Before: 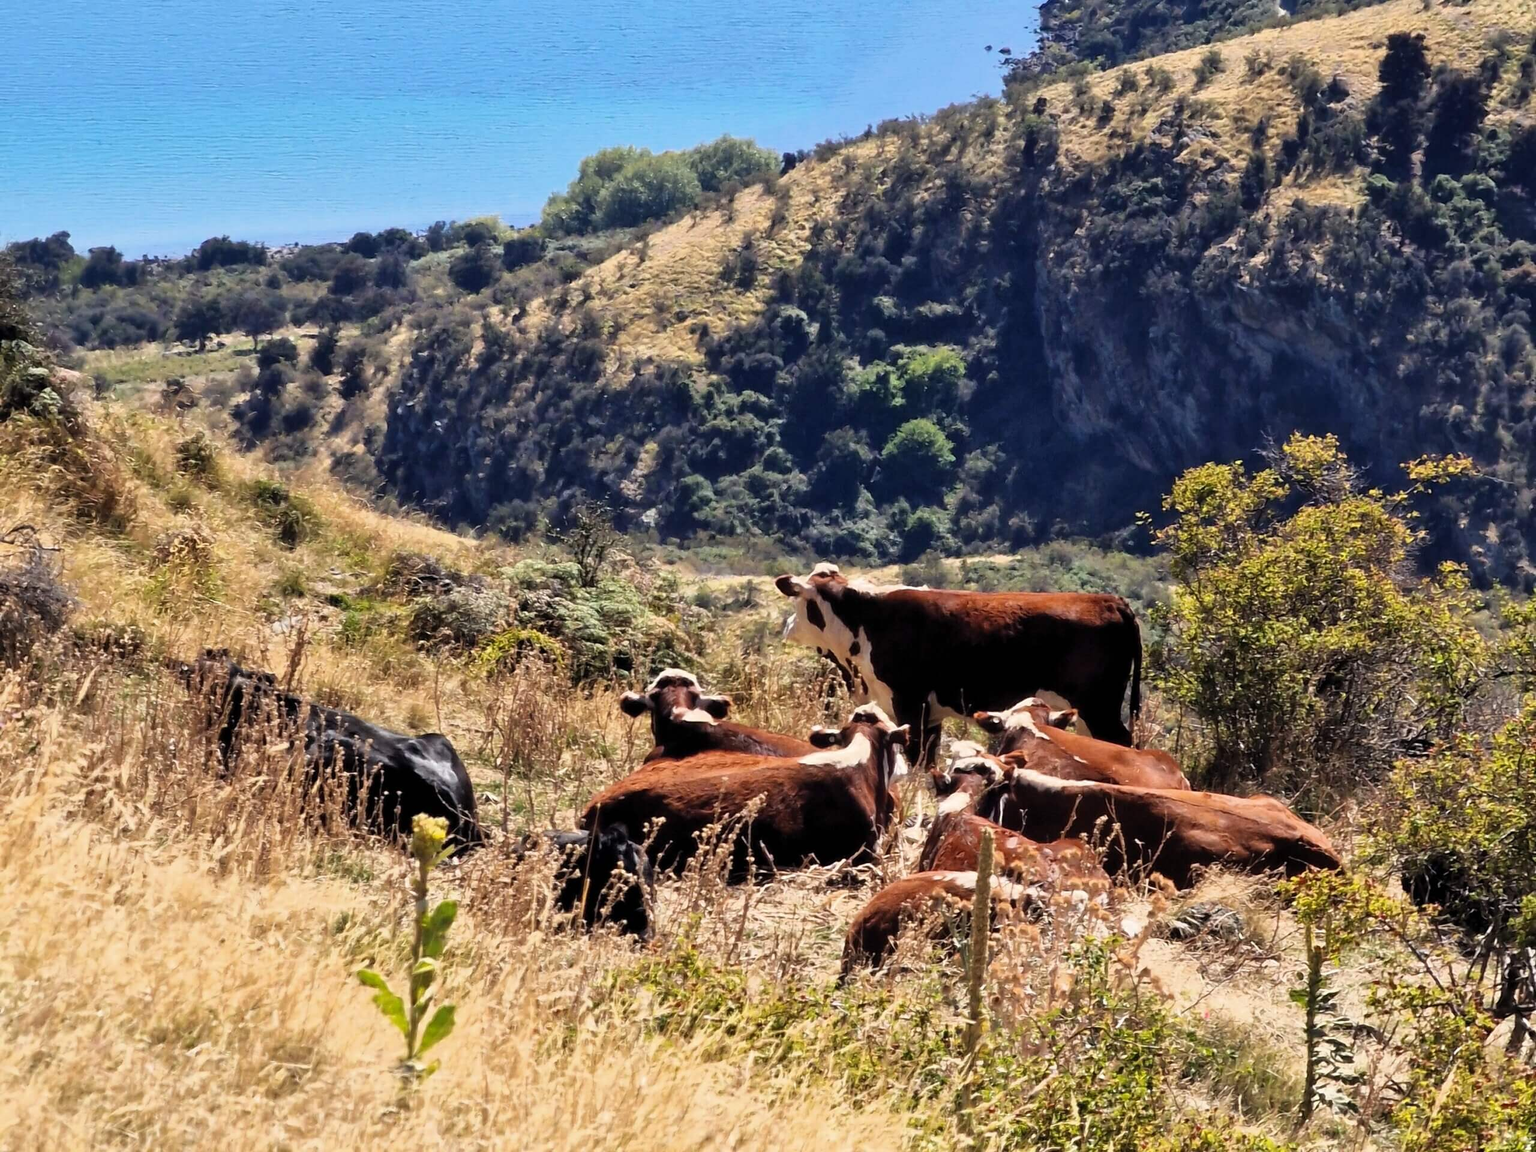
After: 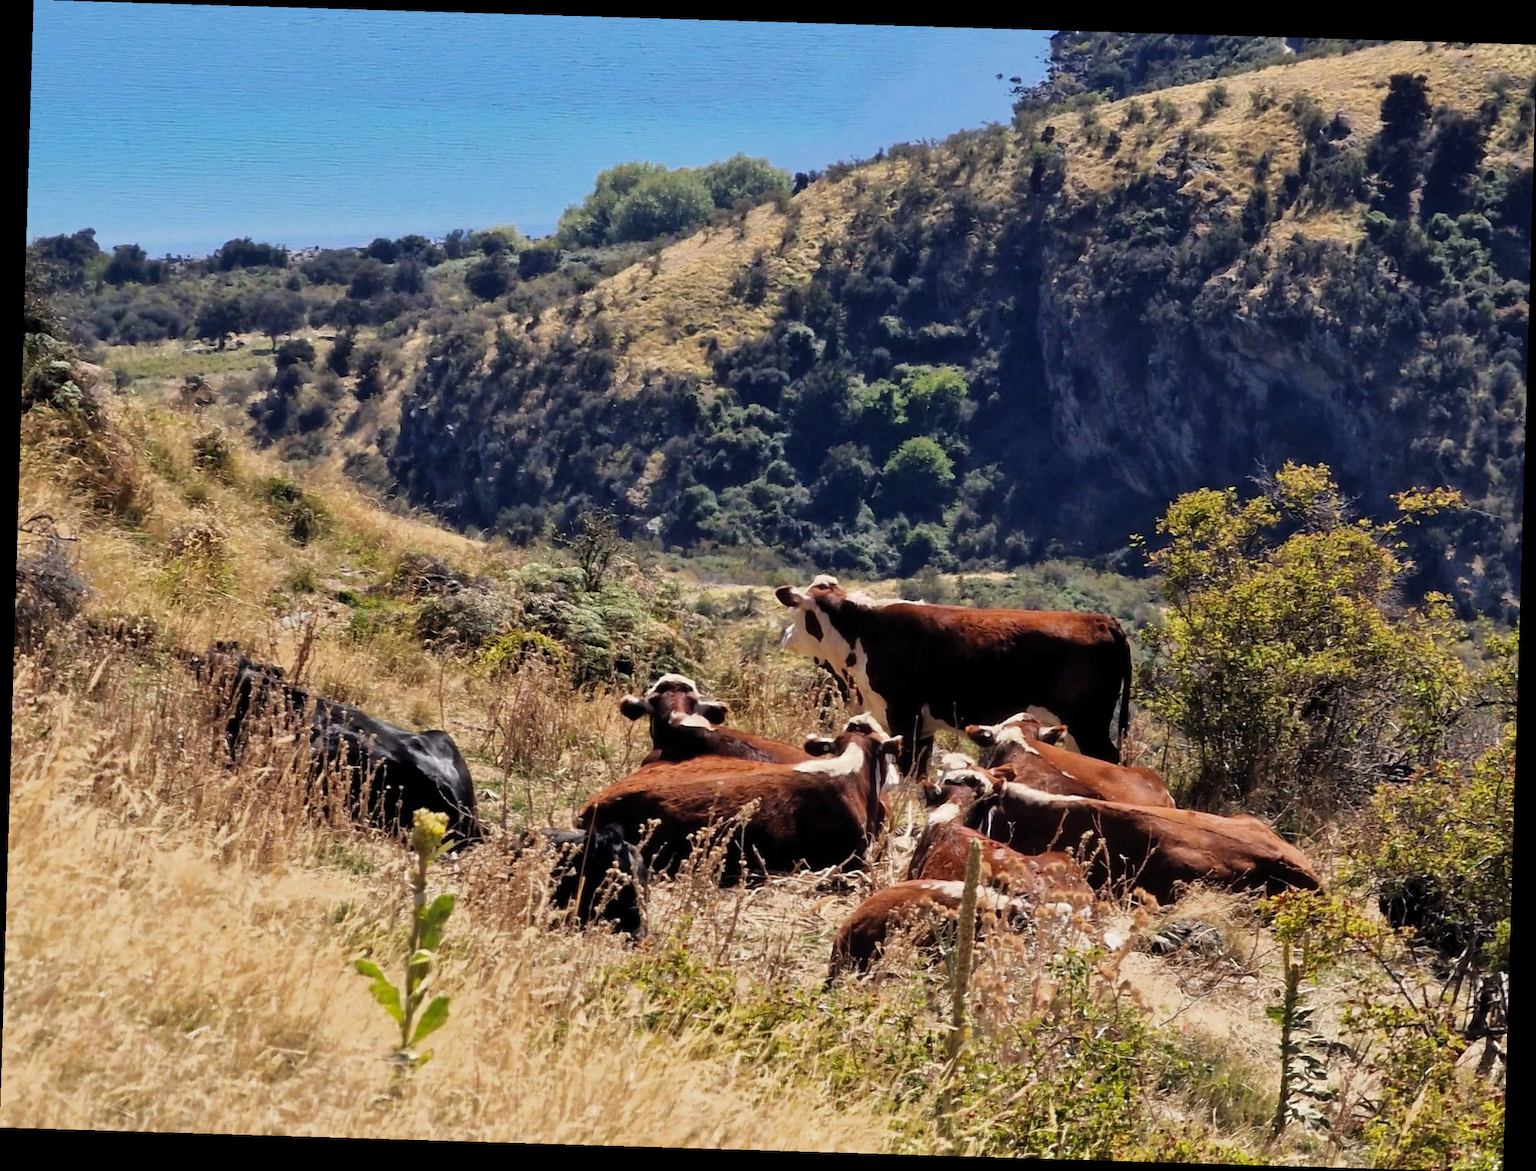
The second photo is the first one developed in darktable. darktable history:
rotate and perspective: rotation 1.72°, automatic cropping off
rgb curve: curves: ch0 [(0, 0) (0.175, 0.154) (0.785, 0.663) (1, 1)]
